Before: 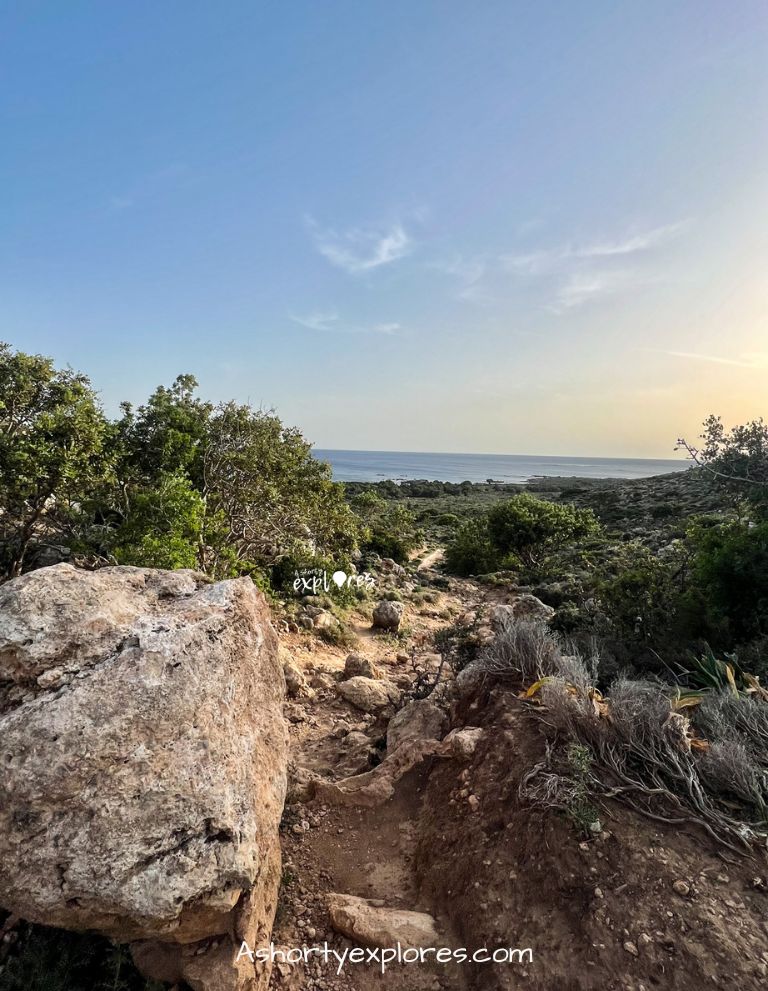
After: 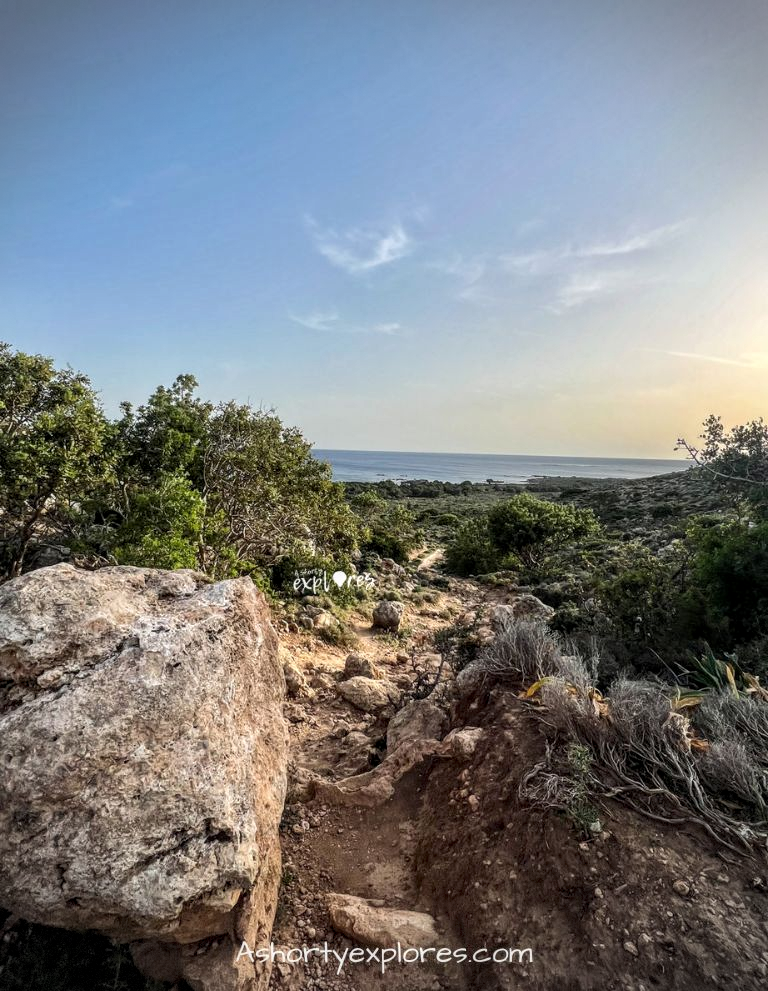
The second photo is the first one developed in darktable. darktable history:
local contrast: on, module defaults
vignetting: dithering 8-bit output, unbound false
tone equalizer: on, module defaults
